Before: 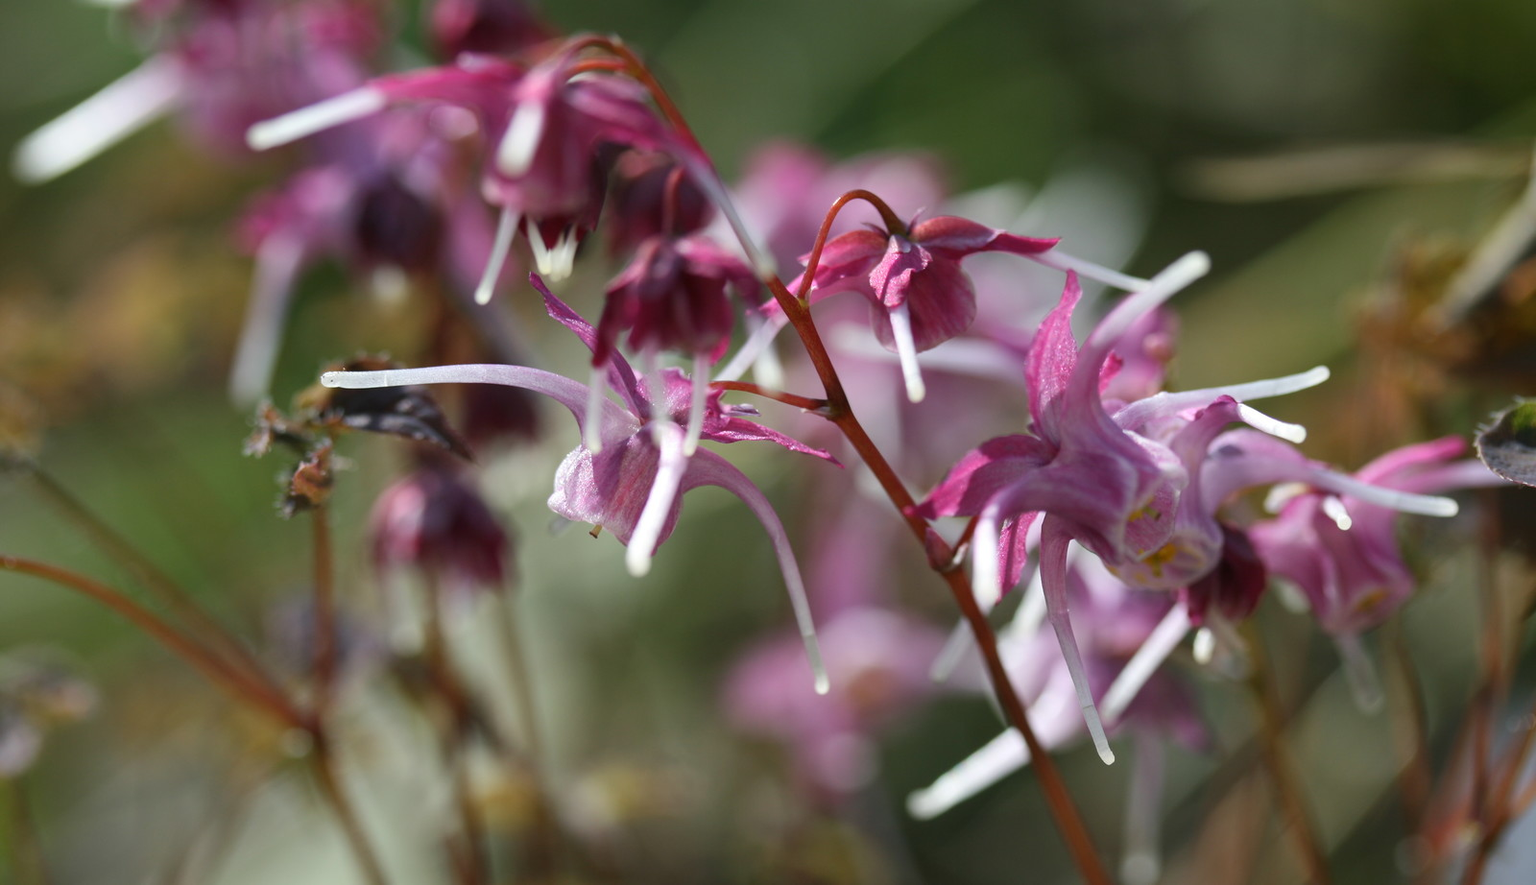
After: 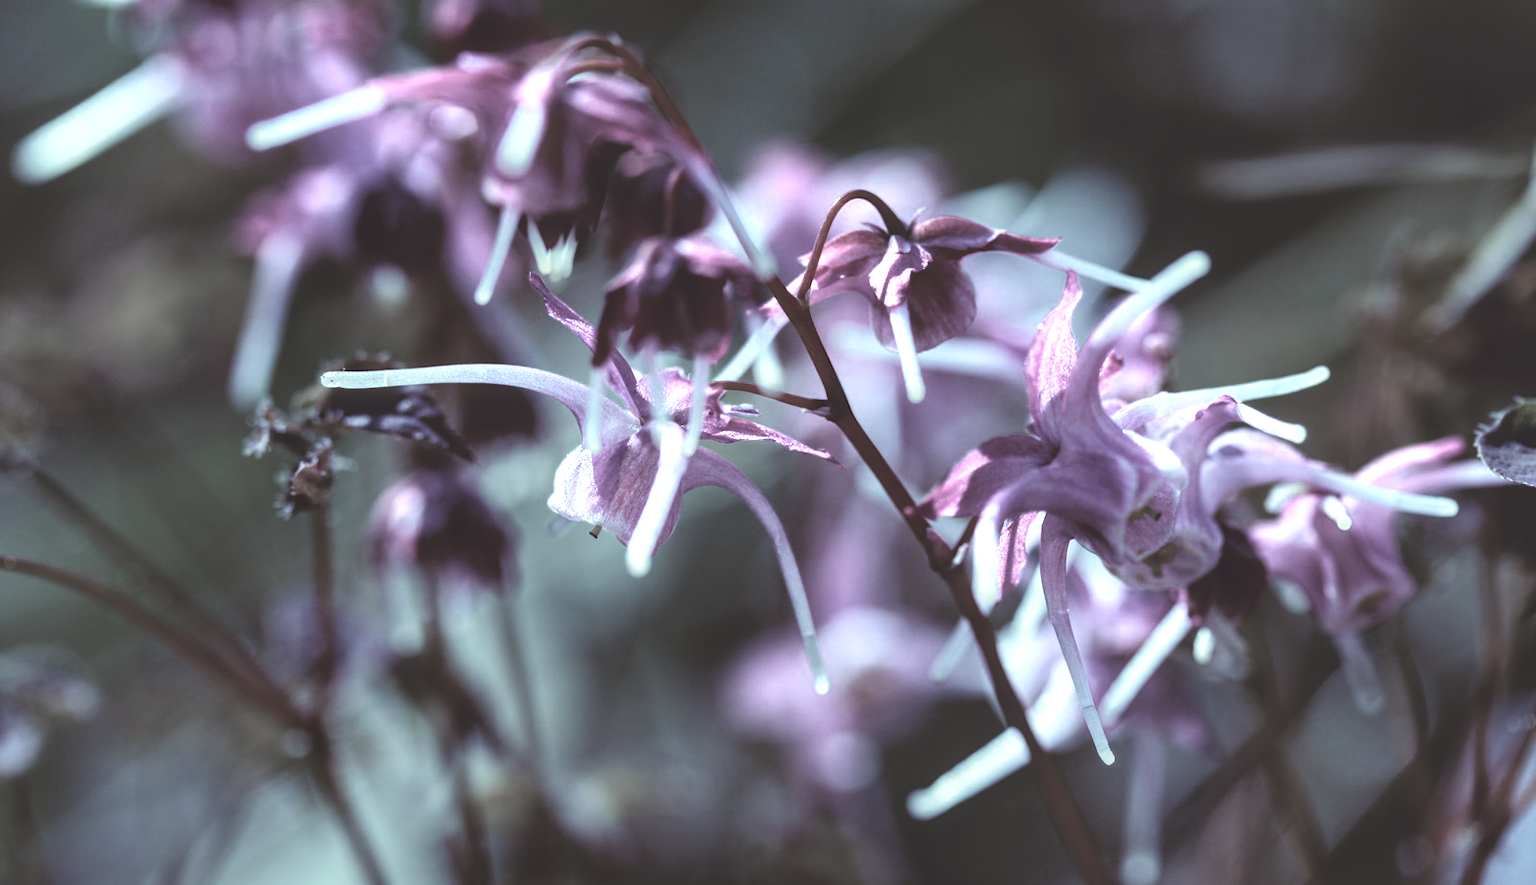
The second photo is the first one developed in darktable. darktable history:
local contrast: highlights 61%, detail 143%, midtone range 0.428
color balance: lift [1, 1.015, 1.004, 0.985], gamma [1, 0.958, 0.971, 1.042], gain [1, 0.956, 0.977, 1.044]
rgb curve: curves: ch0 [(0, 0.186) (0.314, 0.284) (0.576, 0.466) (0.805, 0.691) (0.936, 0.886)]; ch1 [(0, 0.186) (0.314, 0.284) (0.581, 0.534) (0.771, 0.746) (0.936, 0.958)]; ch2 [(0, 0.216) (0.275, 0.39) (1, 1)], mode RGB, independent channels, compensate middle gray true, preserve colors none
white balance: red 1.011, blue 0.982
shadows and highlights: shadows 20.91, highlights -35.45, soften with gaussian
color zones: curves: ch0 [(0, 0.613) (0.01, 0.613) (0.245, 0.448) (0.498, 0.529) (0.642, 0.665) (0.879, 0.777) (0.99, 0.613)]; ch1 [(0, 0.272) (0.219, 0.127) (0.724, 0.346)]
